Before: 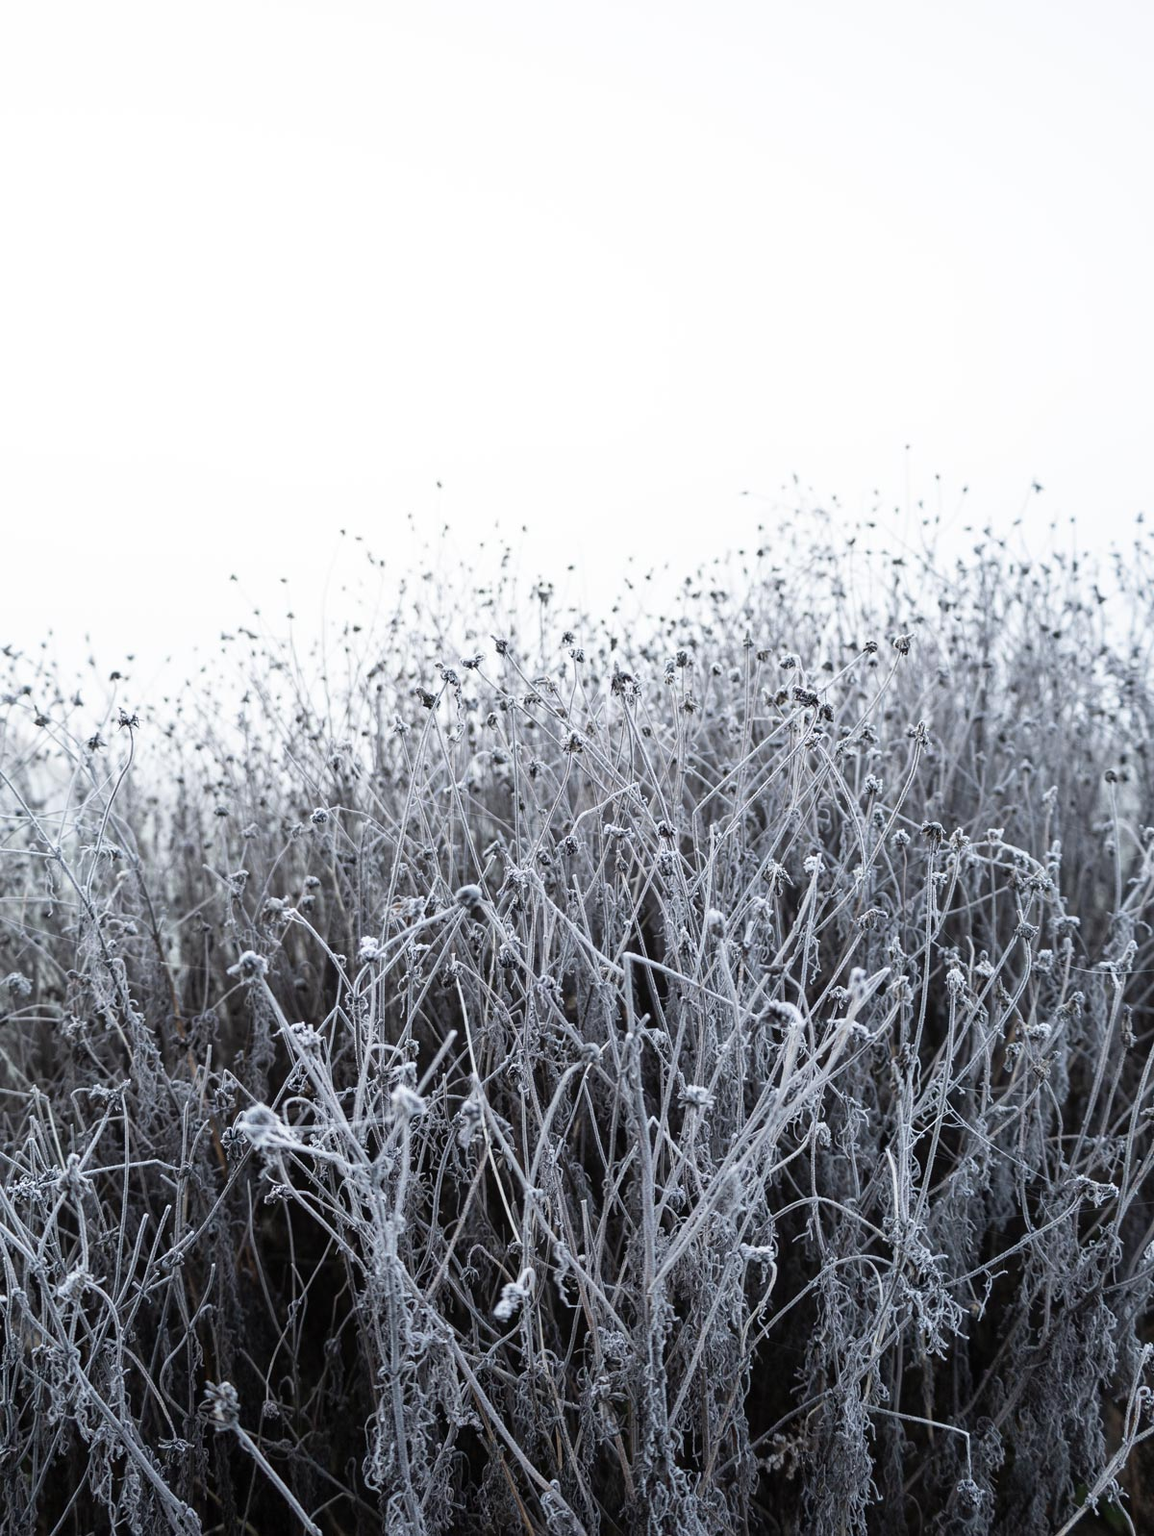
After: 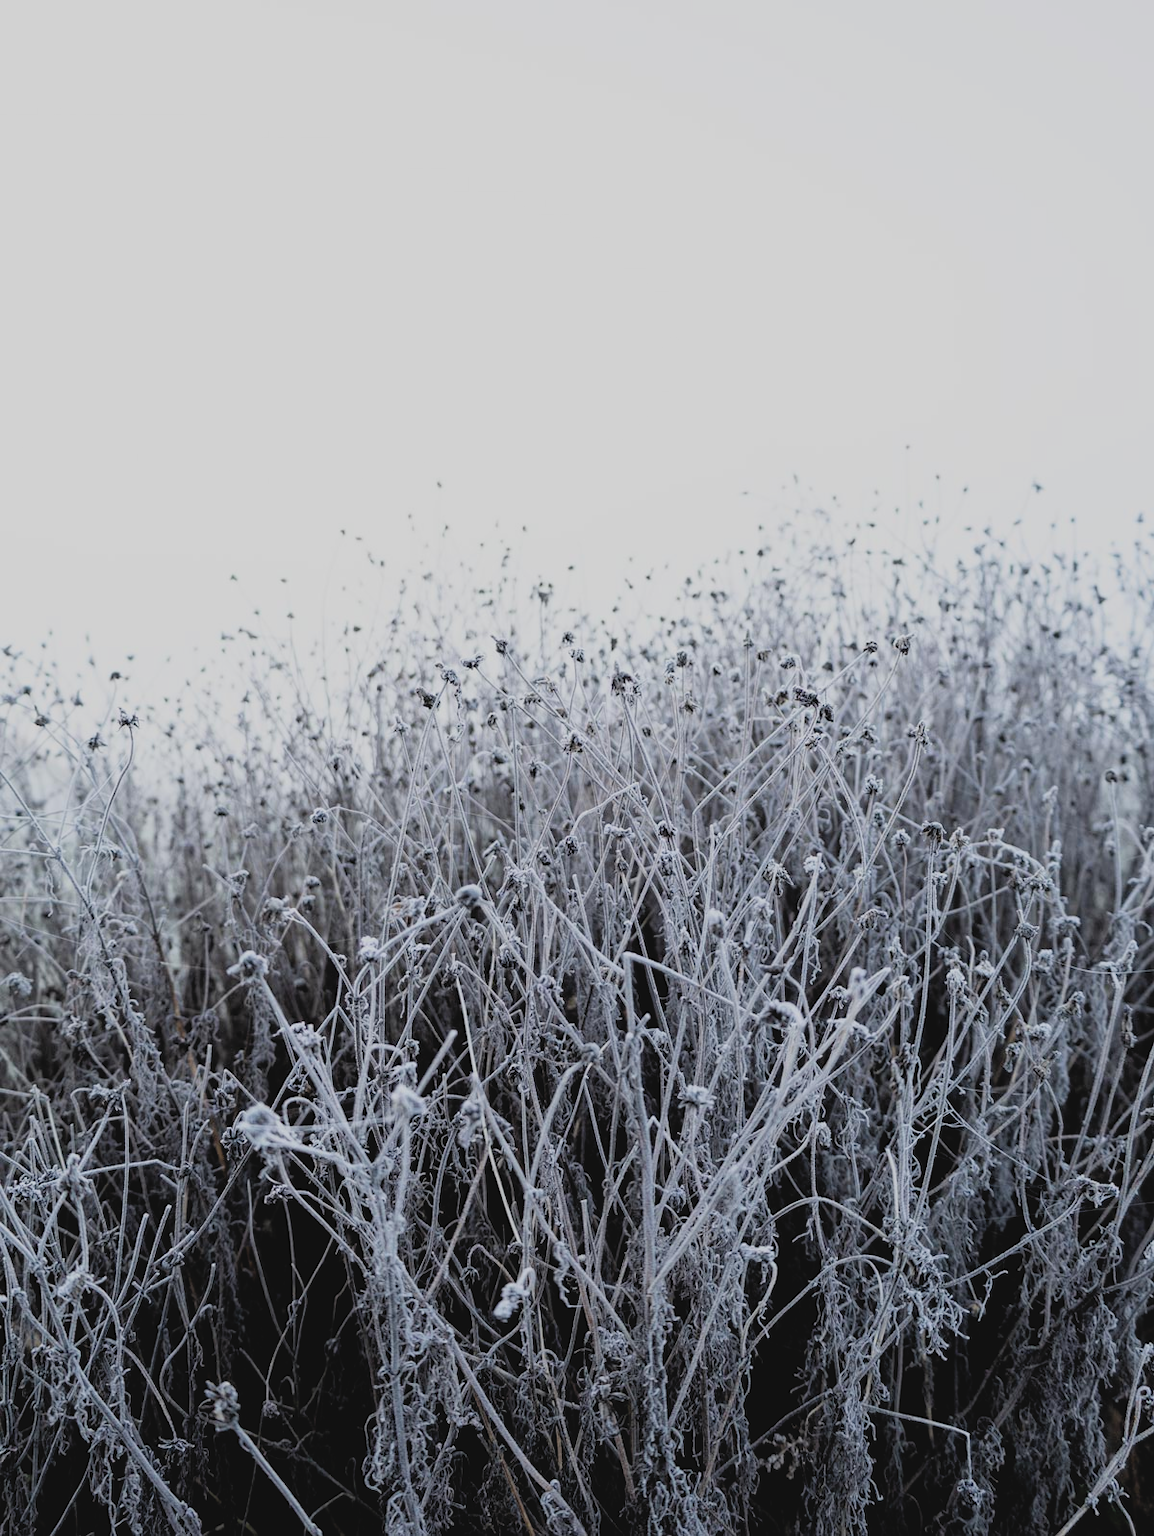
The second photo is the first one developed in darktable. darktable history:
filmic rgb: black relative exposure -7.6 EV, white relative exposure 4.64 EV, threshold 3 EV, target black luminance 0%, hardness 3.55, latitude 50.51%, contrast 1.033, highlights saturation mix 10%, shadows ↔ highlights balance -0.198%, color science v4 (2020), enable highlight reconstruction true
contrast brightness saturation: contrast -0.1, saturation -0.1
